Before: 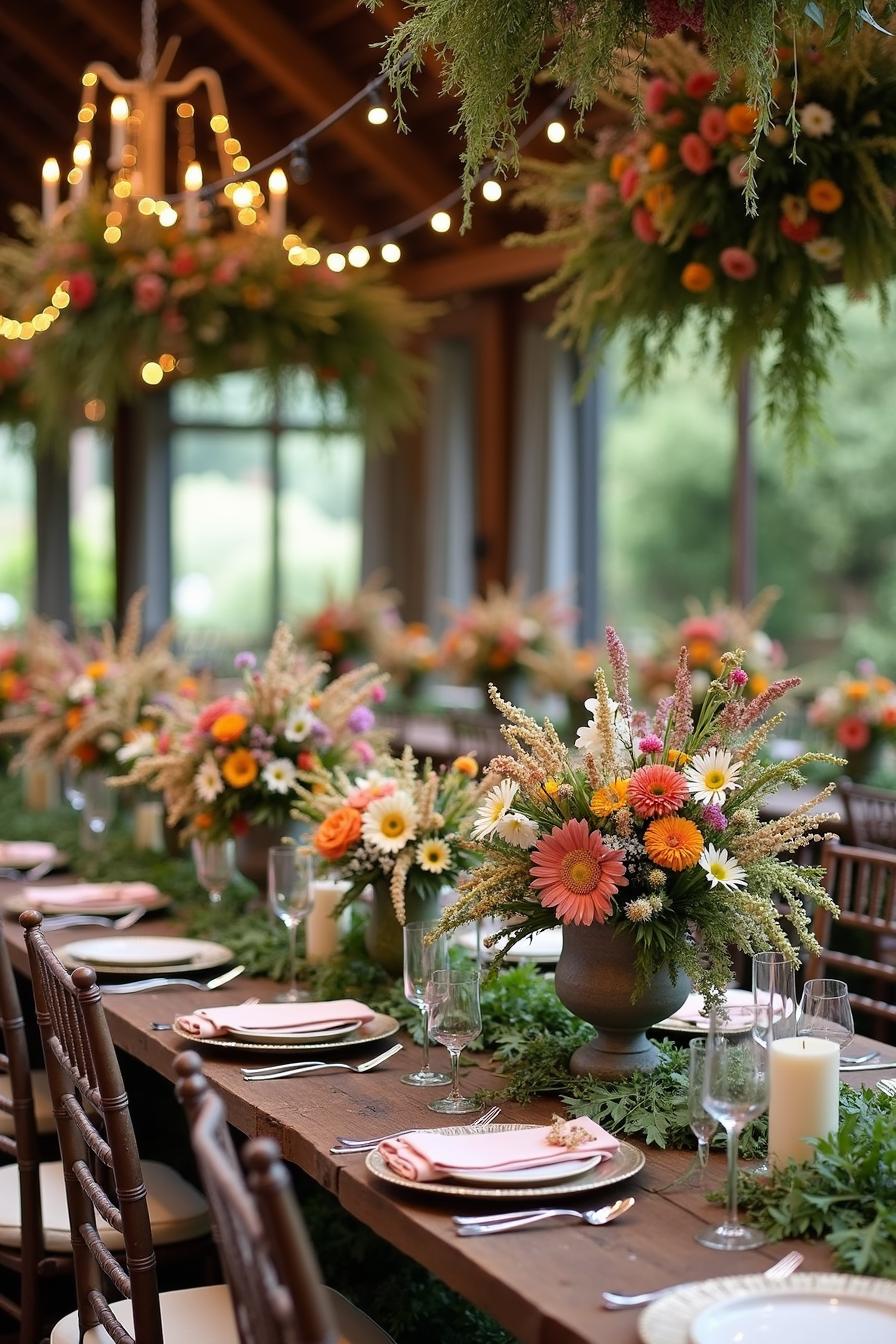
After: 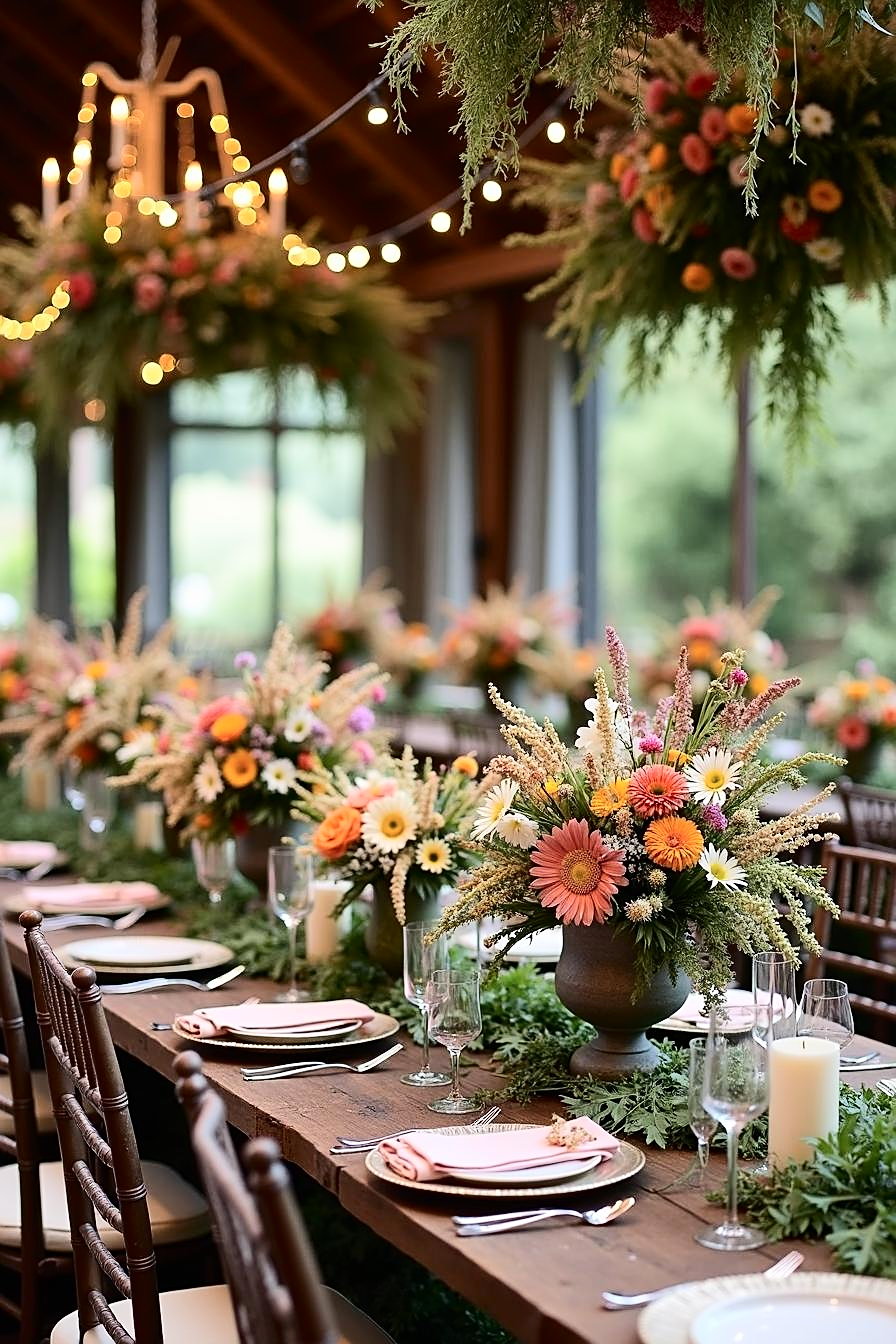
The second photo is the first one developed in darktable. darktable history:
tone curve: curves: ch0 [(0, 0) (0.003, 0.002) (0.011, 0.009) (0.025, 0.019) (0.044, 0.031) (0.069, 0.04) (0.1, 0.059) (0.136, 0.092) (0.177, 0.134) (0.224, 0.192) (0.277, 0.262) (0.335, 0.348) (0.399, 0.446) (0.468, 0.554) (0.543, 0.646) (0.623, 0.731) (0.709, 0.807) (0.801, 0.867) (0.898, 0.931) (1, 1)], color space Lab, independent channels, preserve colors none
sharpen: on, module defaults
